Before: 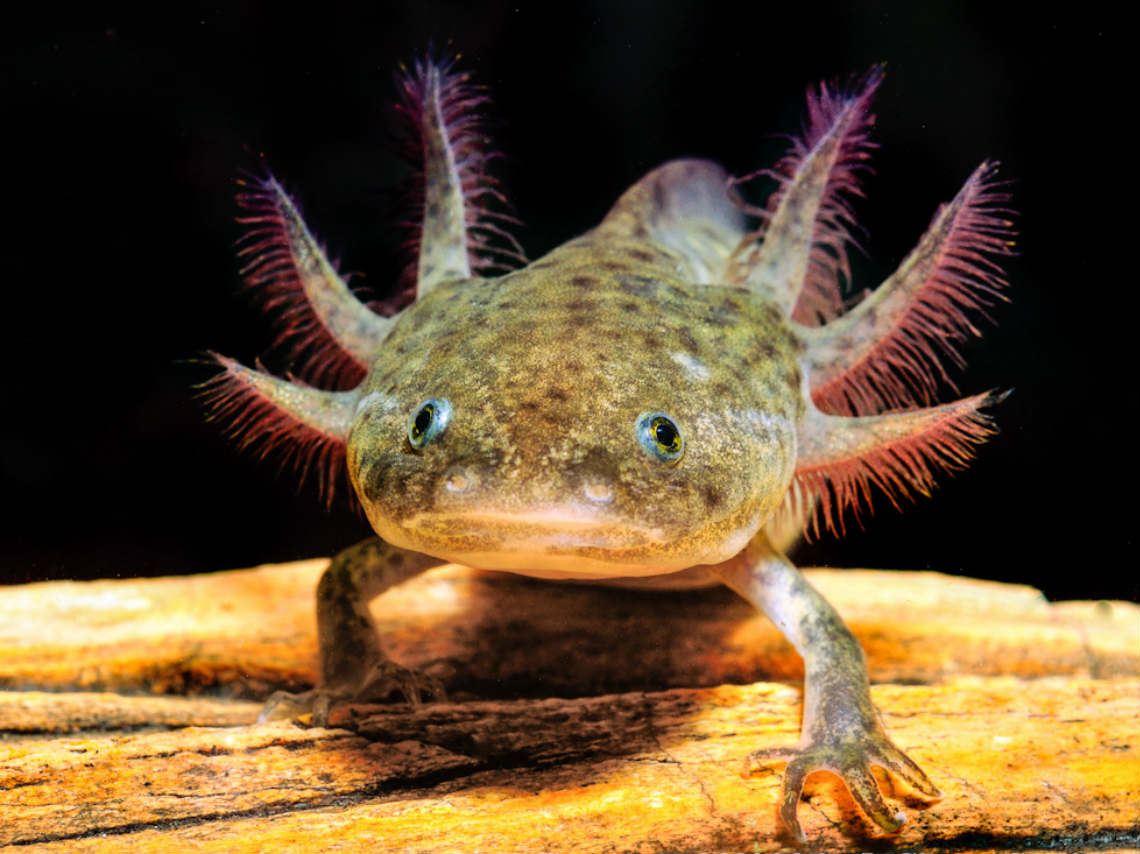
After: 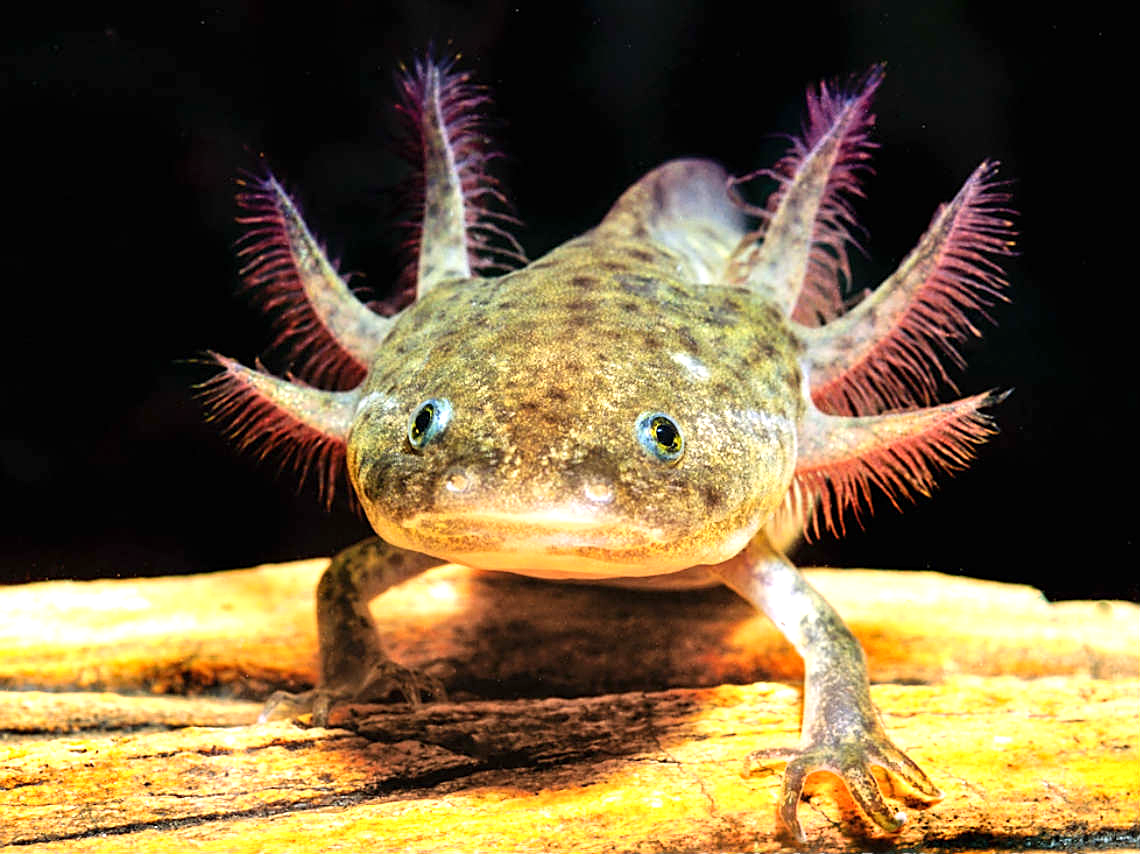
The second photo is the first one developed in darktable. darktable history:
tone equalizer: on, module defaults
sharpen: on, module defaults
exposure: black level correction 0, exposure 0.68 EV, compensate exposure bias true, compensate highlight preservation false
